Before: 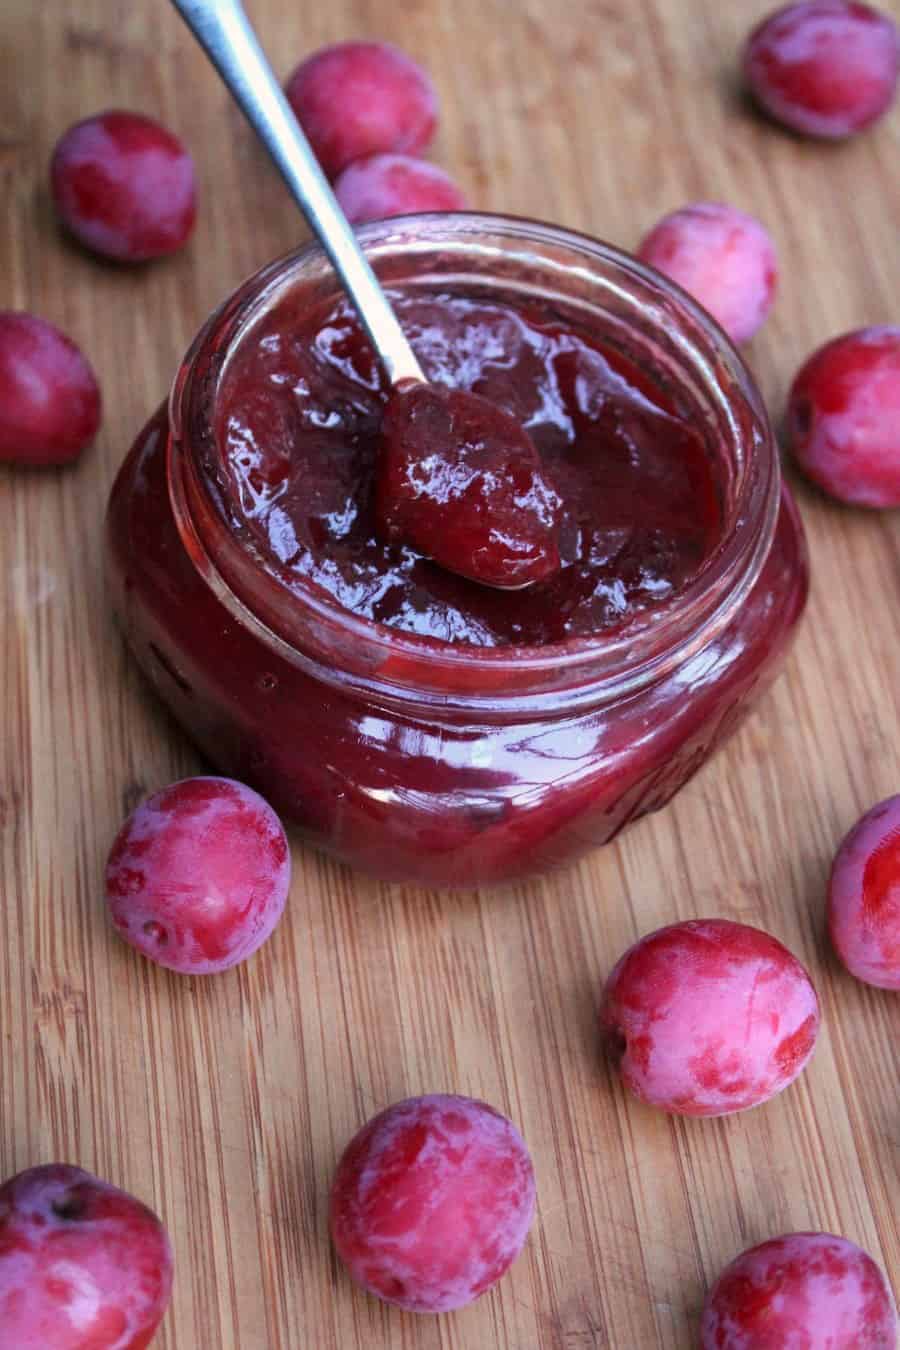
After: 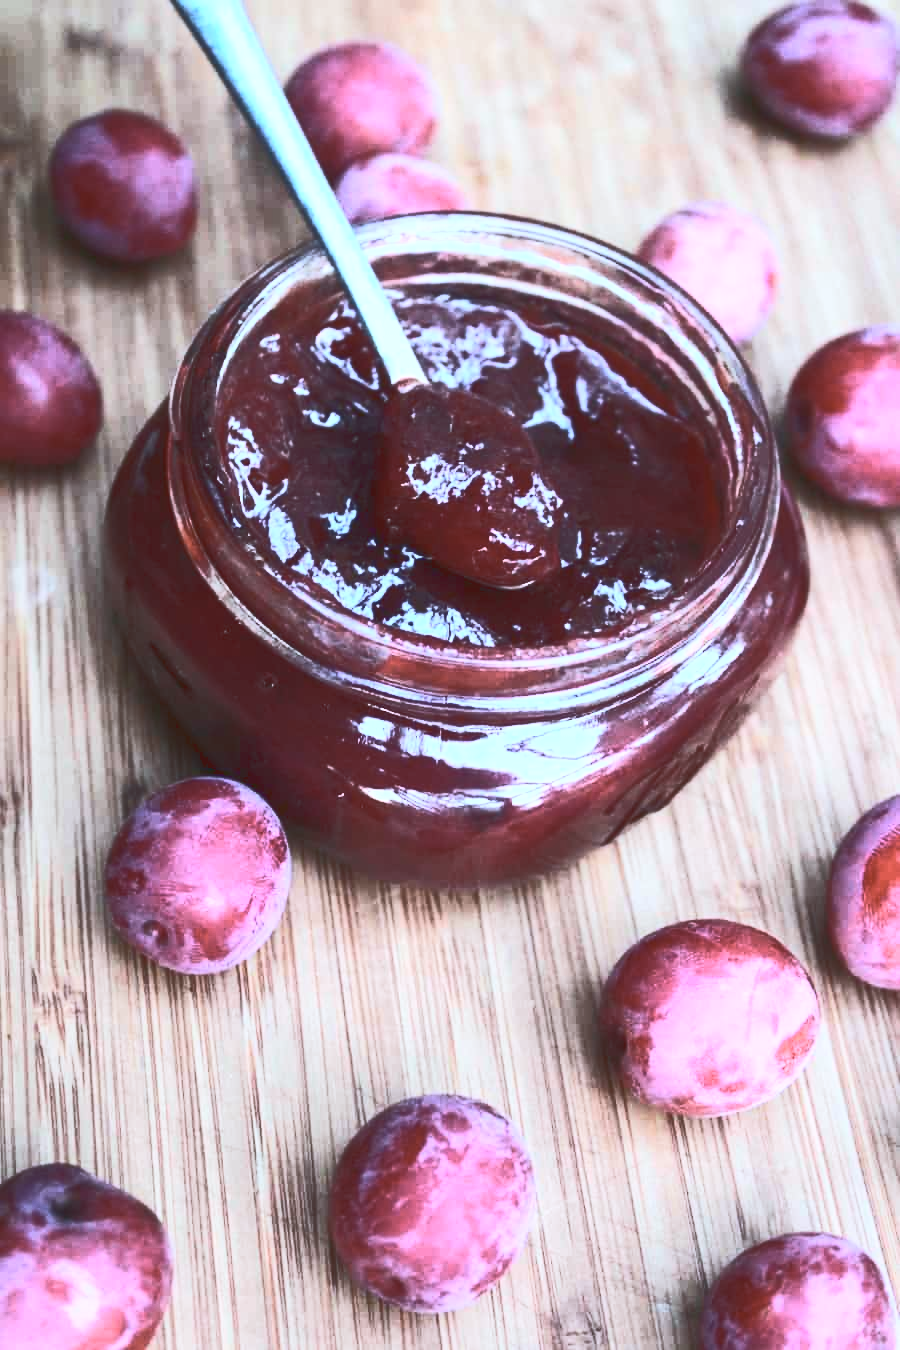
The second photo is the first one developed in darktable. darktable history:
base curve: curves: ch0 [(0, 0.015) (0.085, 0.116) (0.134, 0.298) (0.19, 0.545) (0.296, 0.764) (0.599, 0.982) (1, 1)]
color correction: highlights a* -12.58, highlights b* -17.94, saturation 0.708
